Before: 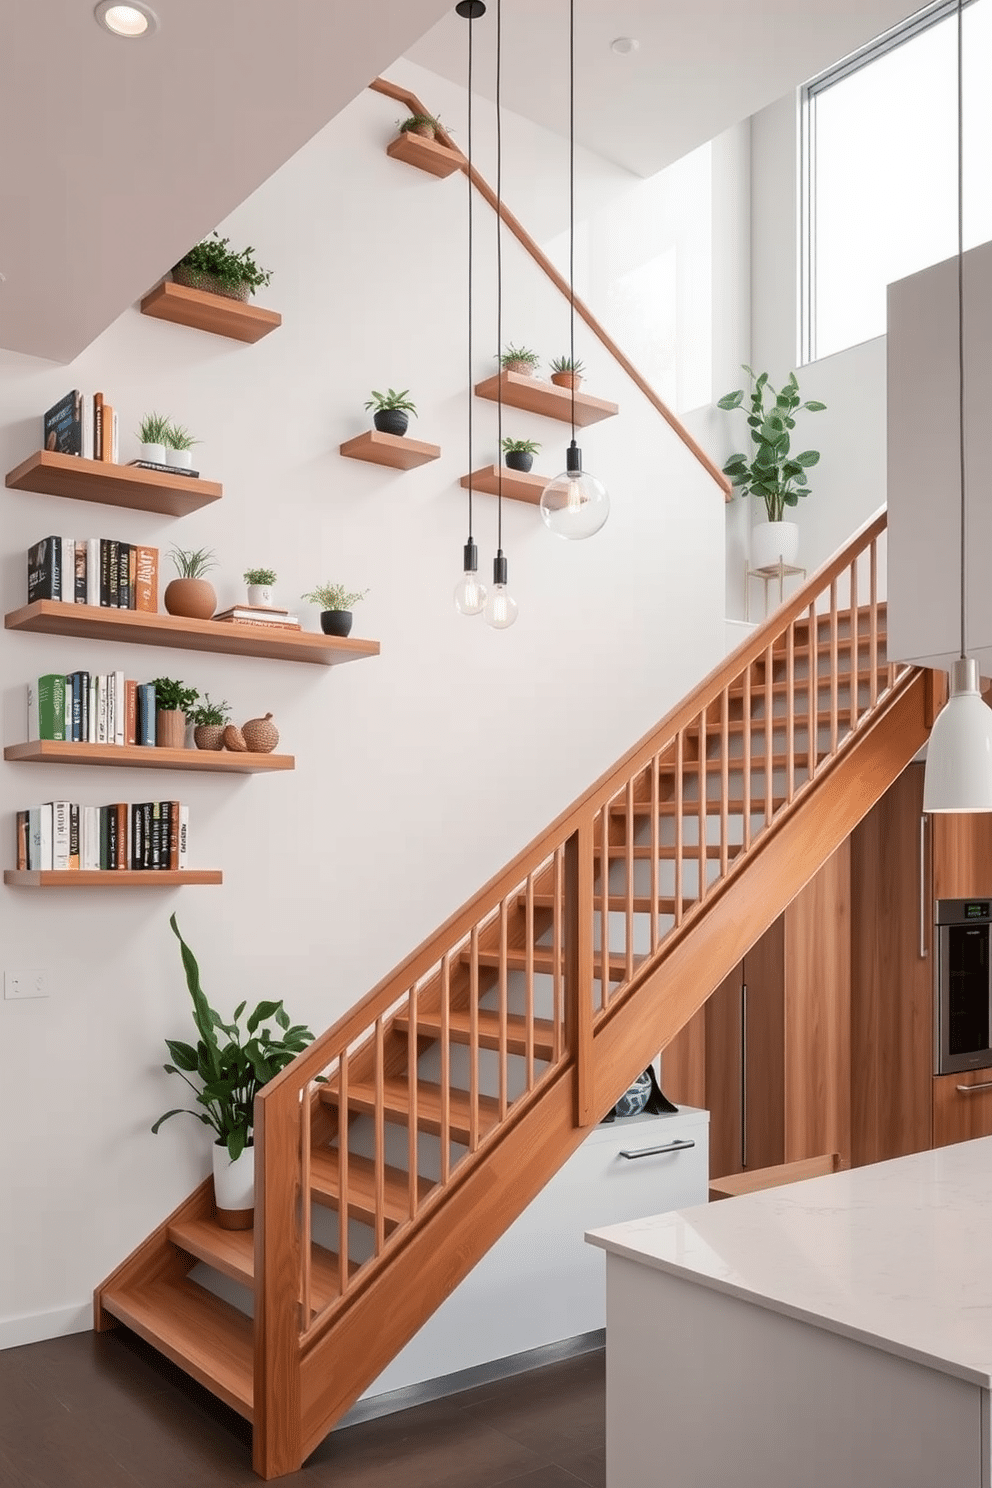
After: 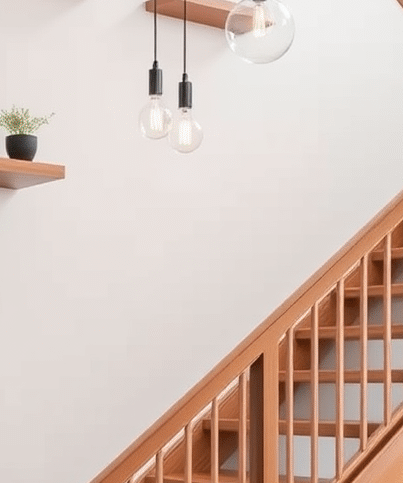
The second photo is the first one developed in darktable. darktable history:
crop: left 31.846%, top 31.99%, right 27.513%, bottom 35.542%
